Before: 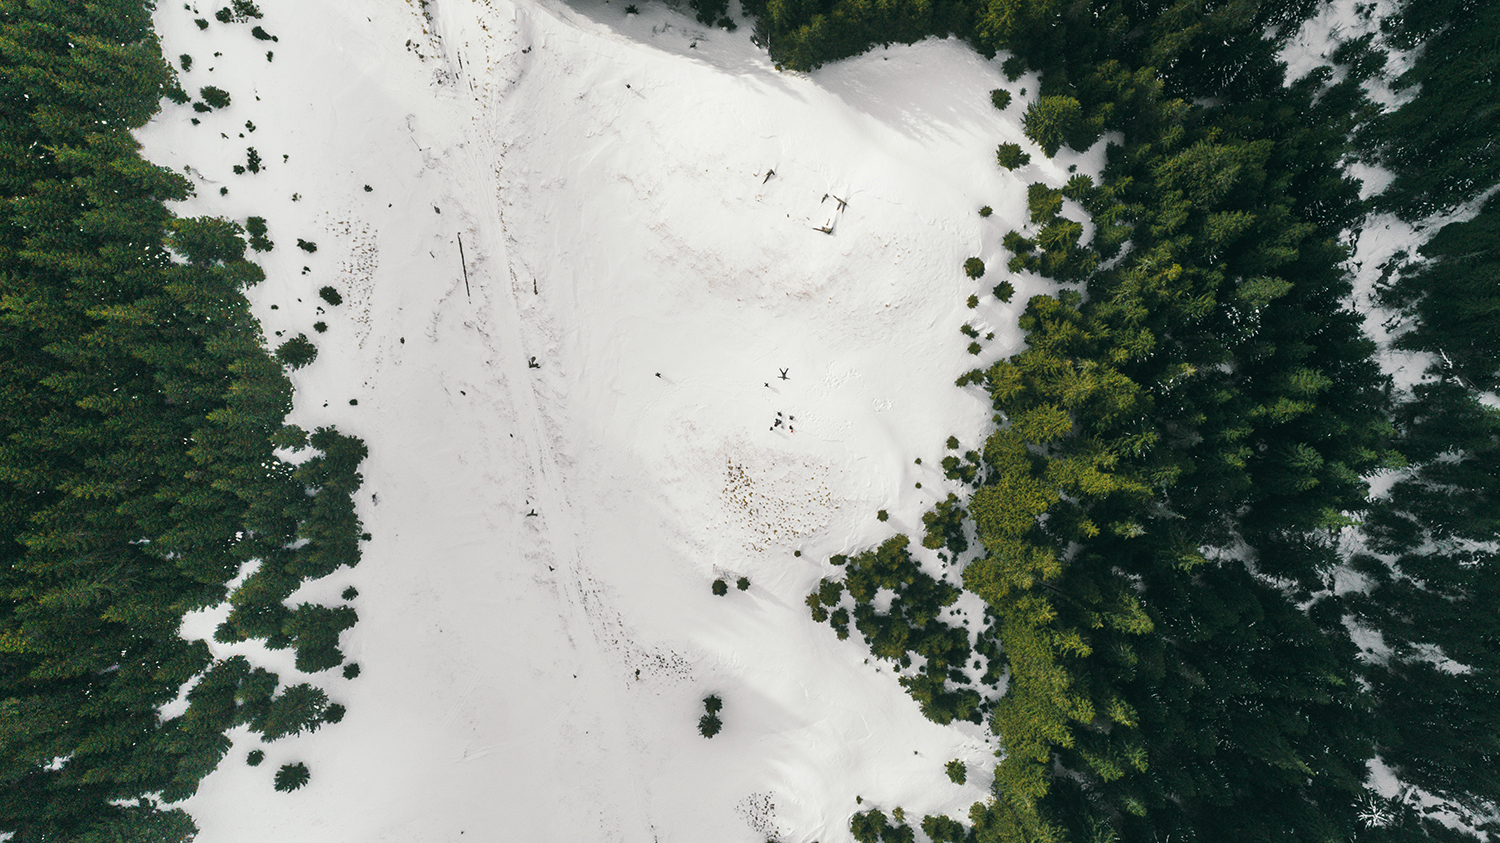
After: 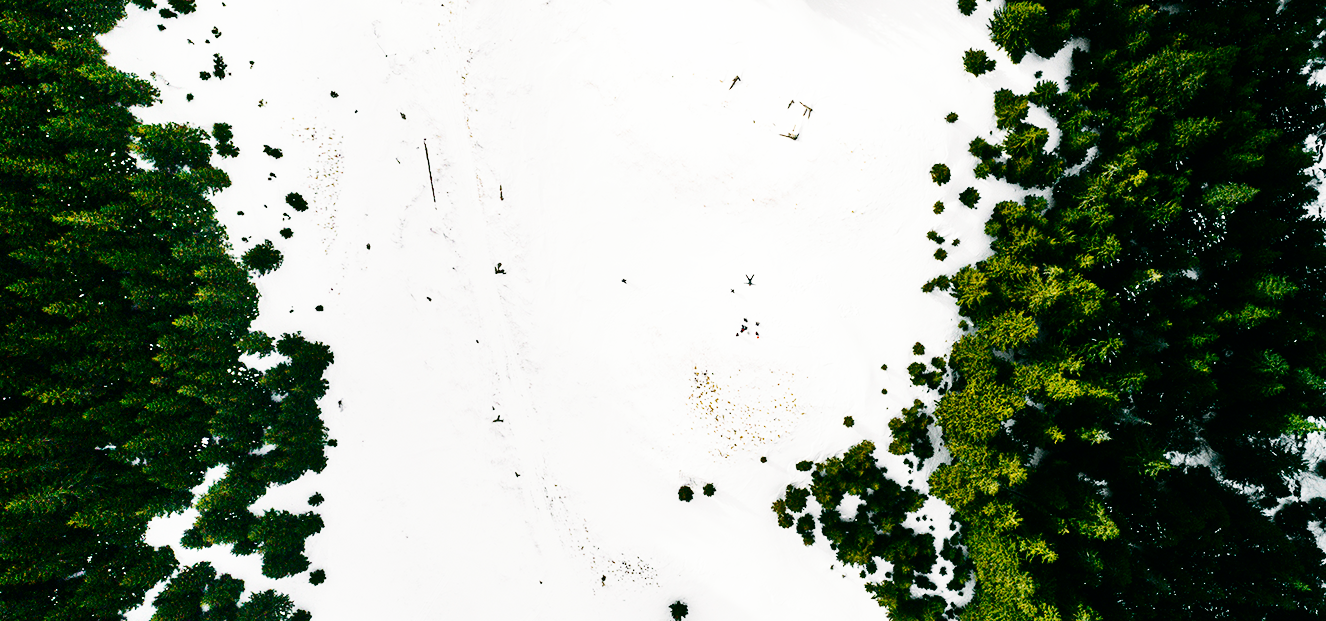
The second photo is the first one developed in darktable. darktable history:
base curve: curves: ch0 [(0, 0) (0, 0) (0.002, 0.001) (0.008, 0.003) (0.019, 0.011) (0.037, 0.037) (0.064, 0.11) (0.102, 0.232) (0.152, 0.379) (0.216, 0.524) (0.296, 0.665) (0.394, 0.789) (0.512, 0.881) (0.651, 0.945) (0.813, 0.986) (1, 1)], preserve colors none
crop and rotate: left 2.295%, top 11.221%, right 9.281%, bottom 15.095%
contrast brightness saturation: contrast 0.195, brightness -0.224, saturation 0.111
